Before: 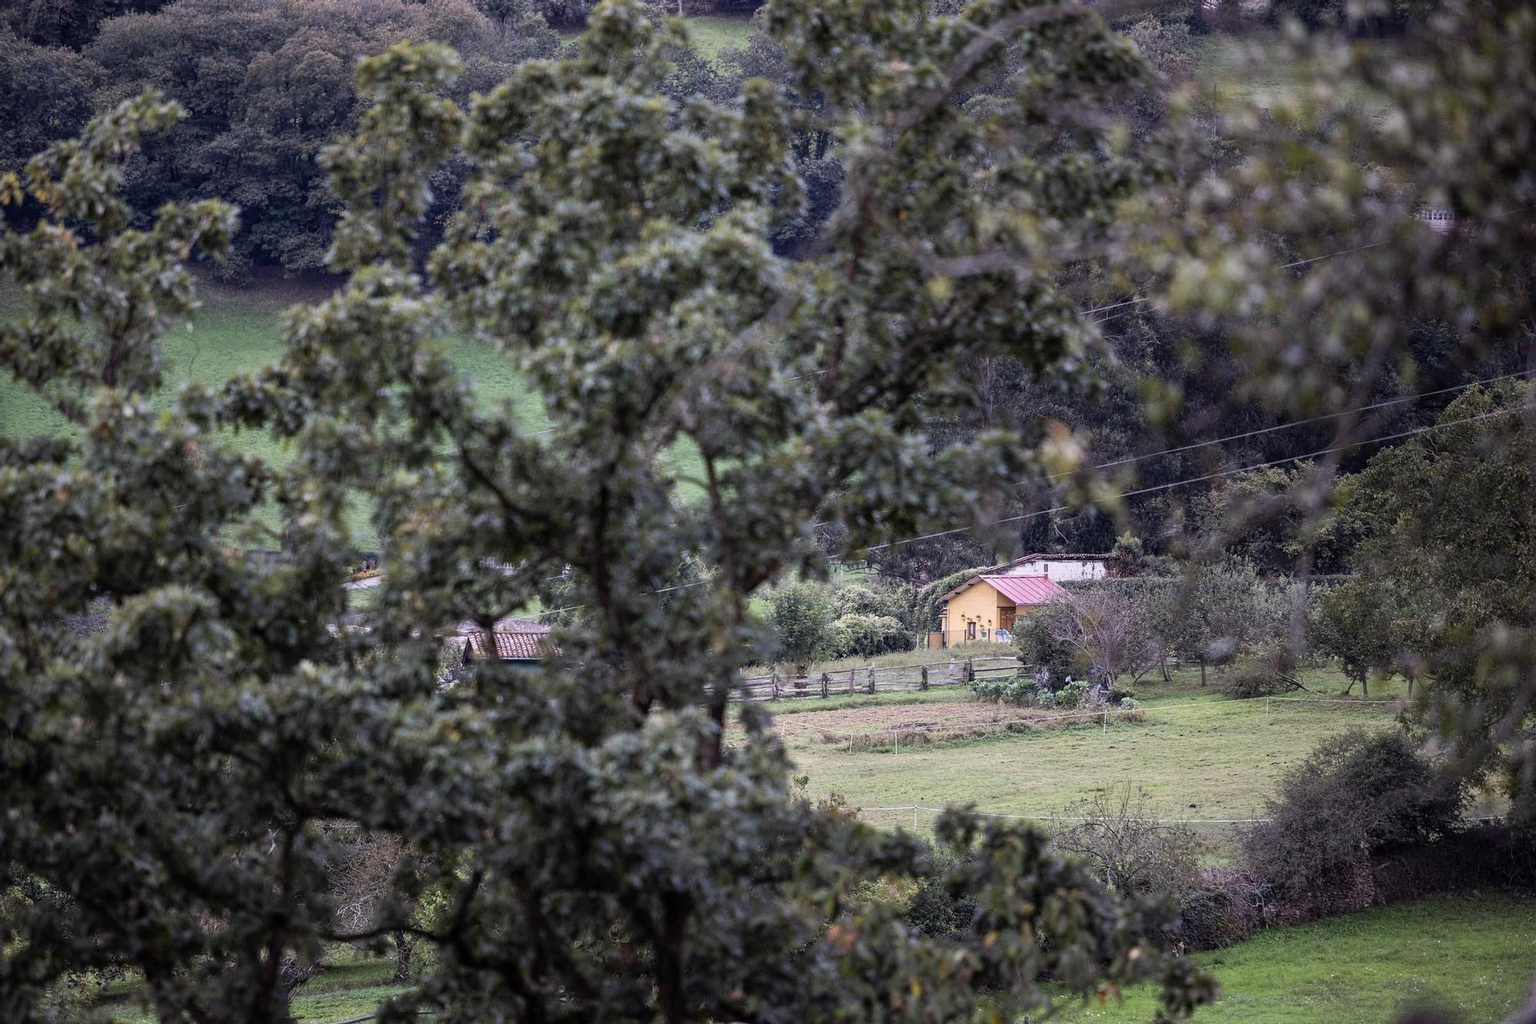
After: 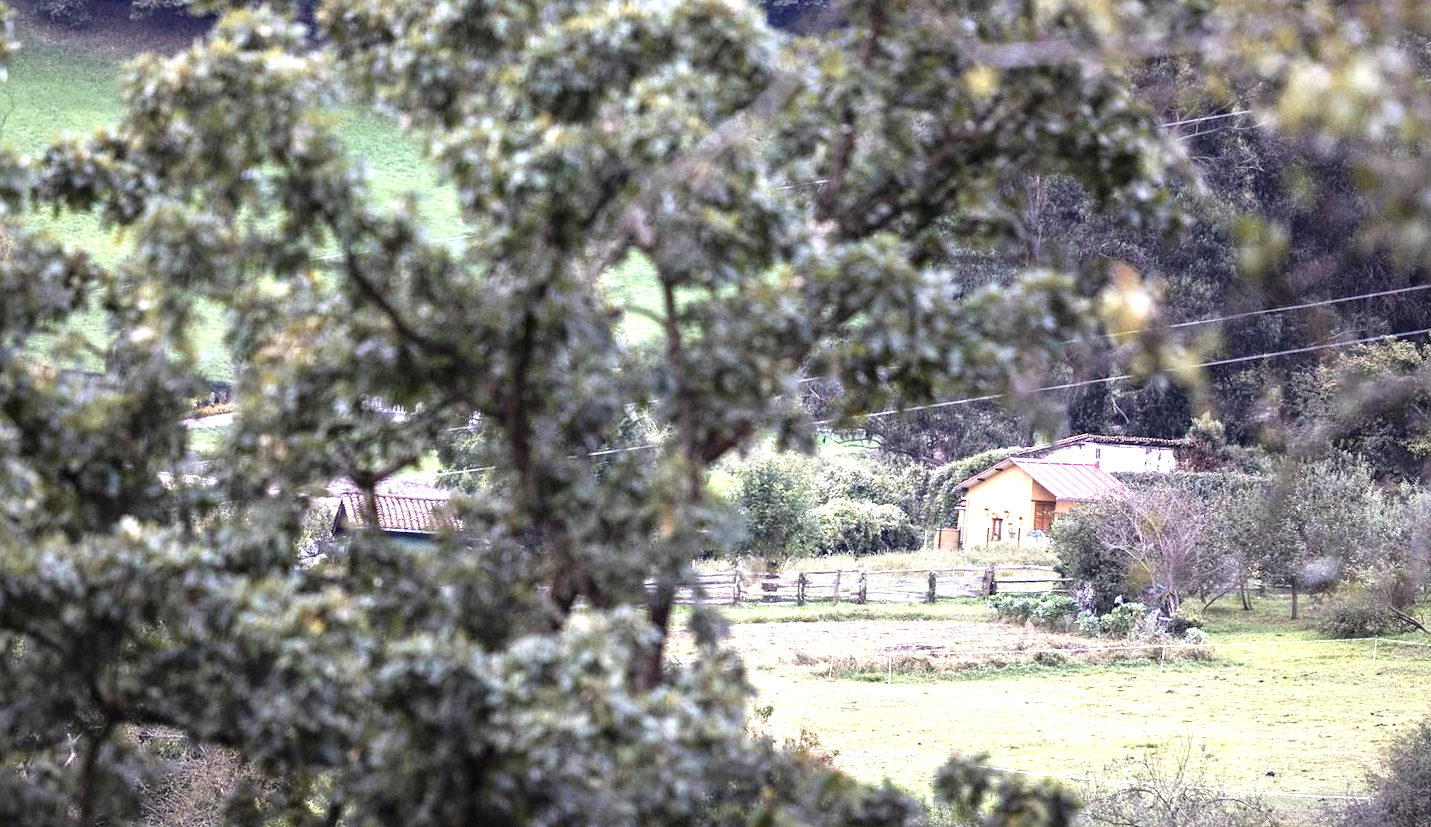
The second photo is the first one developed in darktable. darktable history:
crop and rotate: angle -3.37°, left 9.79%, top 20.73%, right 12.42%, bottom 11.82%
exposure: black level correction 0, exposure 1.388 EV, compensate exposure bias true, compensate highlight preservation false
color zones: curves: ch1 [(0, 0.469) (0.072, 0.457) (0.243, 0.494) (0.429, 0.5) (0.571, 0.5) (0.714, 0.5) (0.857, 0.5) (1, 0.469)]; ch2 [(0, 0.499) (0.143, 0.467) (0.242, 0.436) (0.429, 0.493) (0.571, 0.5) (0.714, 0.5) (0.857, 0.5) (1, 0.499)]
